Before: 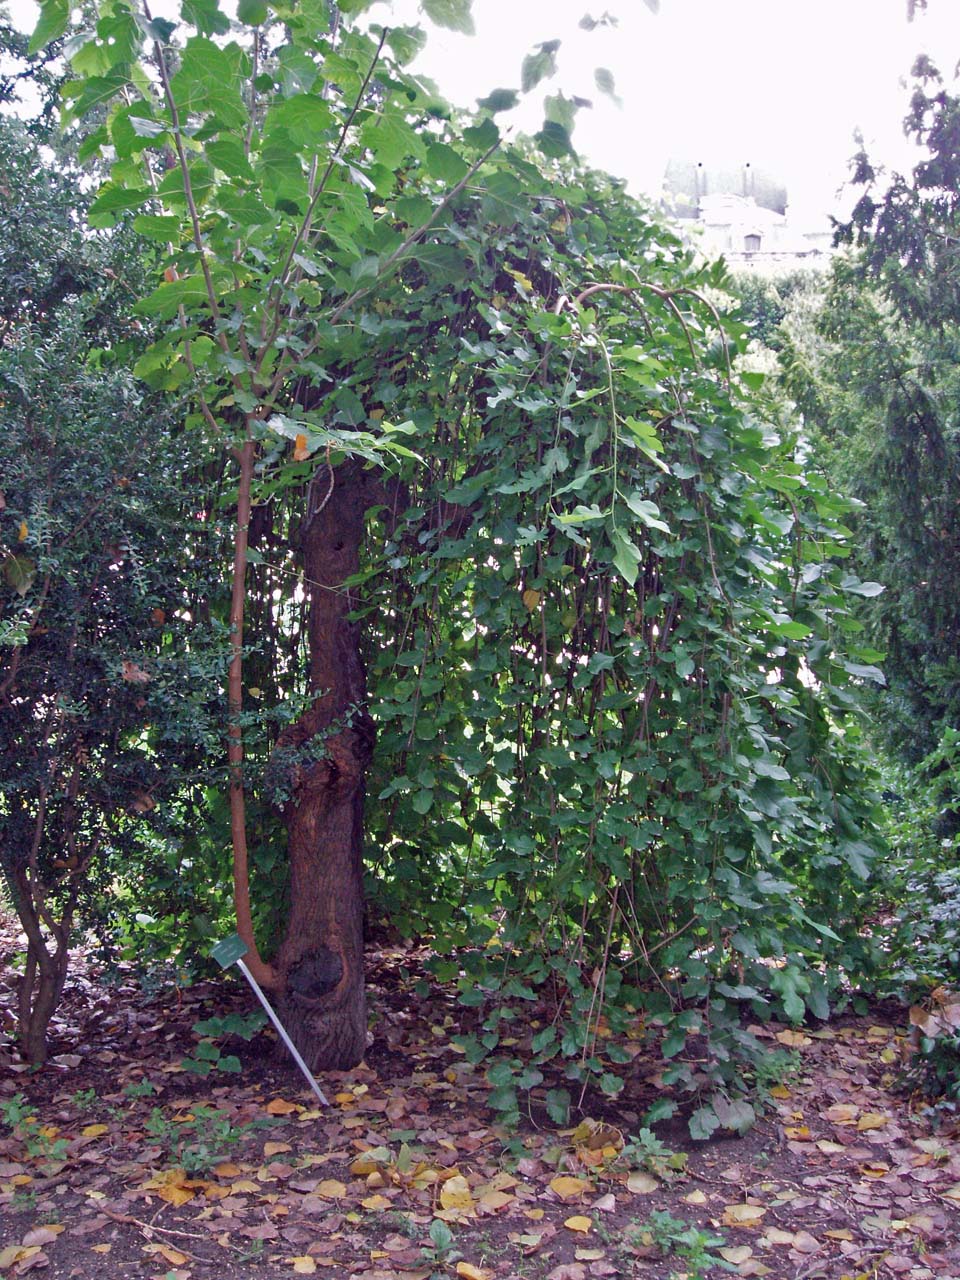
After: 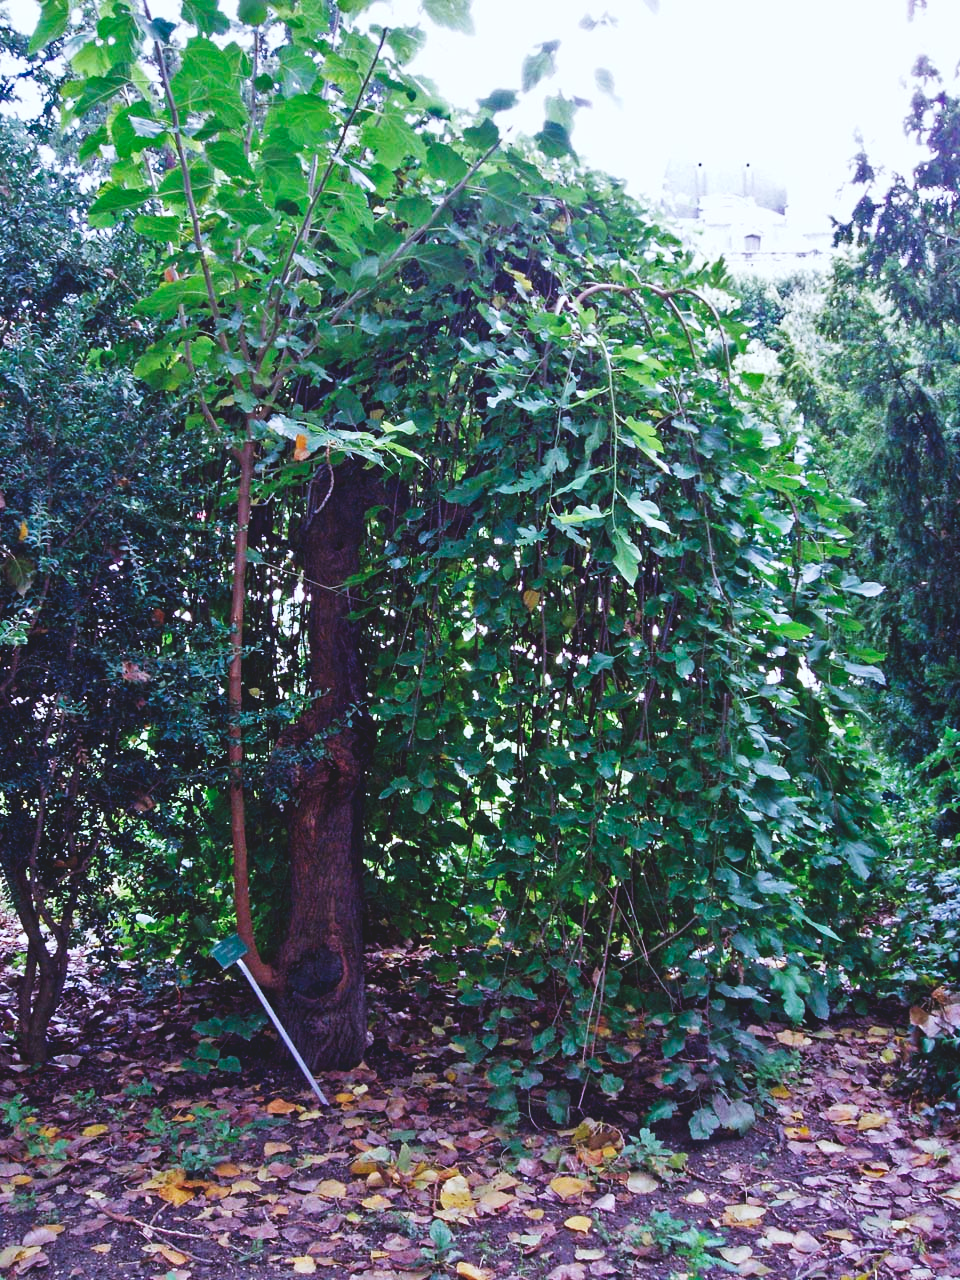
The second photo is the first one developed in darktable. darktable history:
color calibration: x 0.37, y 0.377, temperature 4289.93 K
tone curve: curves: ch0 [(0, 0) (0.003, 0.103) (0.011, 0.103) (0.025, 0.105) (0.044, 0.108) (0.069, 0.108) (0.1, 0.111) (0.136, 0.121) (0.177, 0.145) (0.224, 0.174) (0.277, 0.223) (0.335, 0.289) (0.399, 0.374) (0.468, 0.47) (0.543, 0.579) (0.623, 0.687) (0.709, 0.787) (0.801, 0.879) (0.898, 0.942) (1, 1)], preserve colors none
